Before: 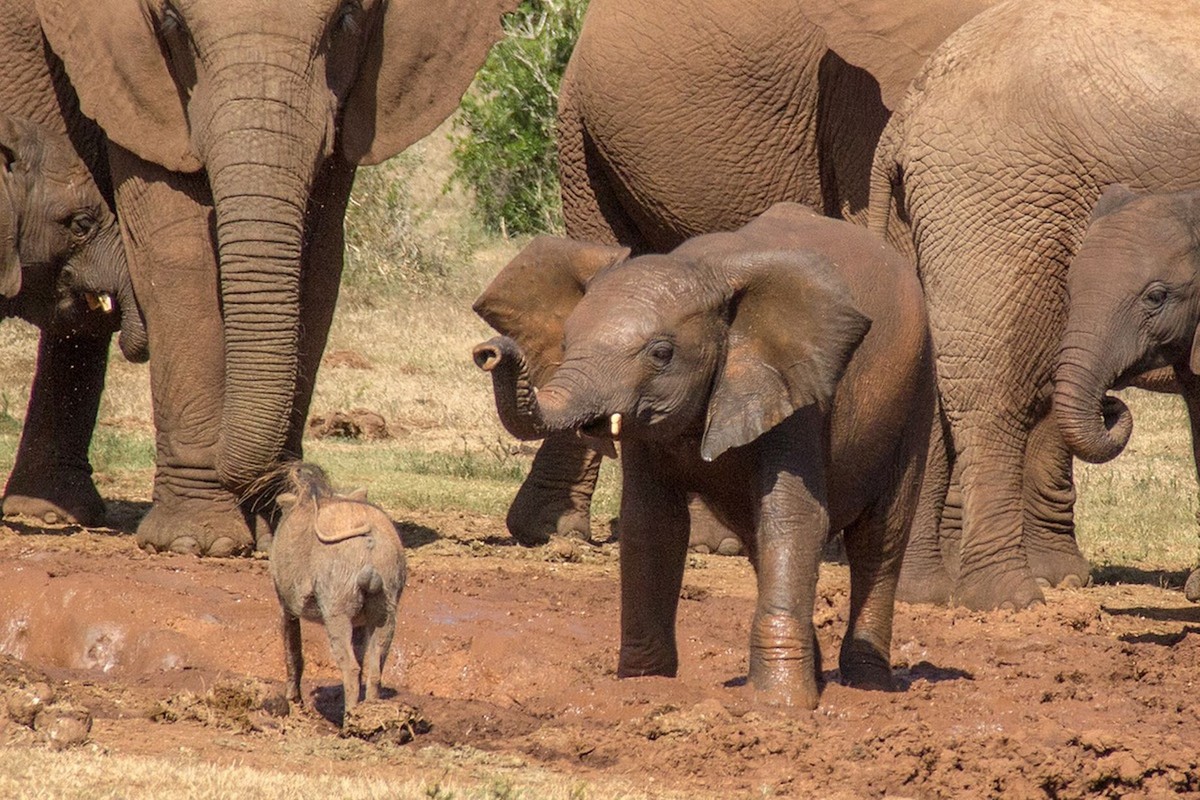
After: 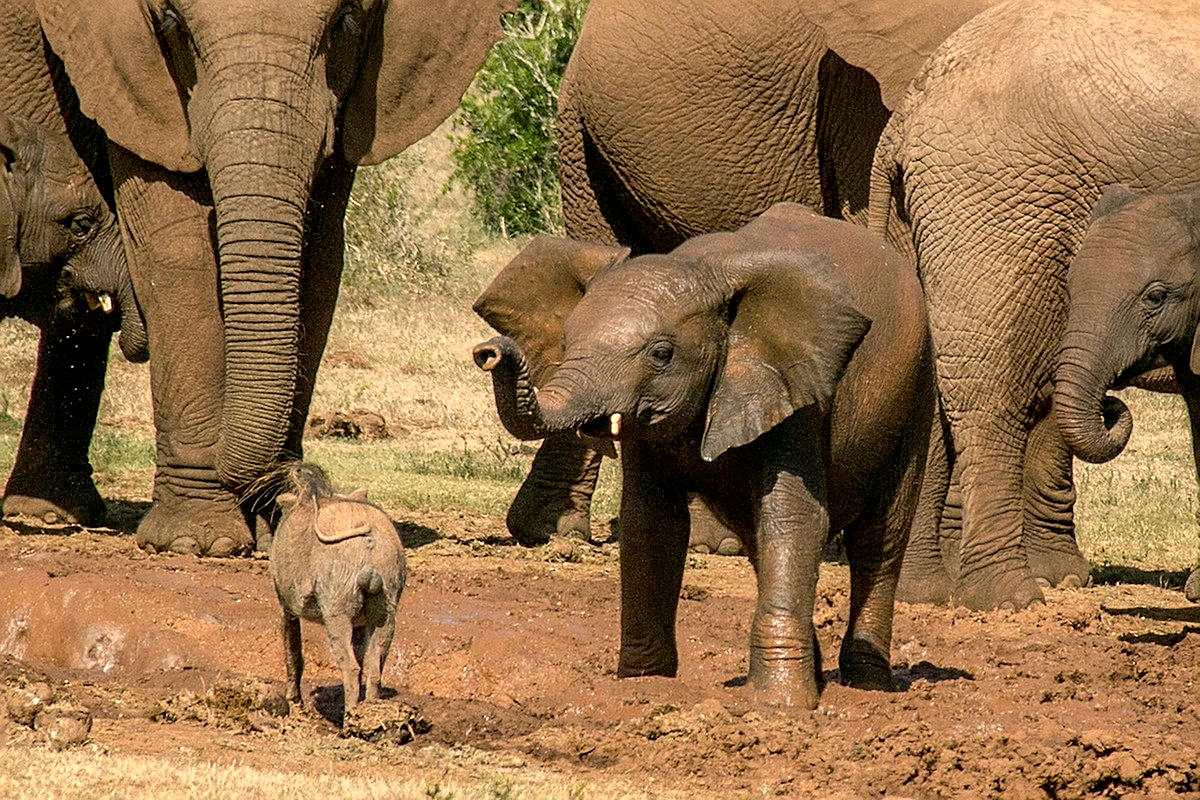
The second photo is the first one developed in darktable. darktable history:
sharpen: on, module defaults
tone equalizer: on, module defaults
color correction: highlights a* 4.02, highlights b* 4.98, shadows a* -7.55, shadows b* 4.98
exposure: black level correction 0.01, exposure 0.011 EV, compensate highlight preservation false
rgb curve: curves: ch0 [(0, 0) (0.078, 0.051) (0.929, 0.956) (1, 1)], compensate middle gray true
